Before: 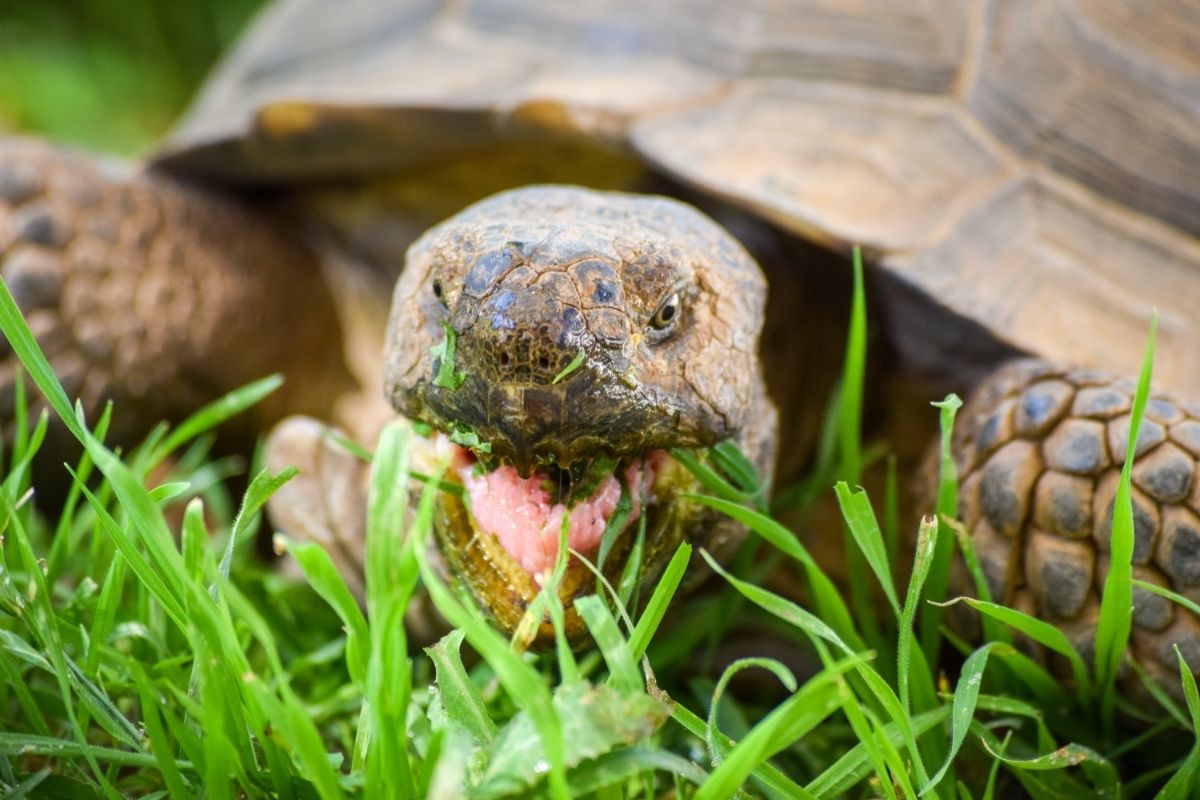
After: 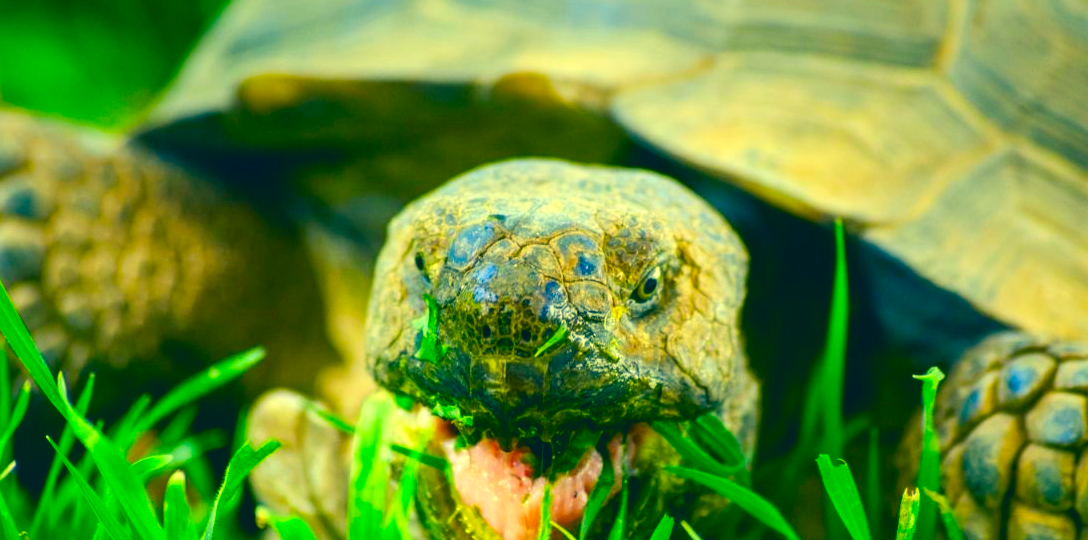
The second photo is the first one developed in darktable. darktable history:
color balance rgb: linear chroma grading › shadows 16%, perceptual saturation grading › global saturation 8%, perceptual saturation grading › shadows 4%, perceptual brilliance grading › global brilliance 2%, perceptual brilliance grading › highlights 8%, perceptual brilliance grading › shadows -4%, global vibrance 16%, saturation formula JzAzBz (2021)
contrast brightness saturation: saturation 0.5
crop: left 1.509%, top 3.452%, right 7.696%, bottom 28.452%
color correction: highlights a* -15.58, highlights b* 40, shadows a* -40, shadows b* -26.18
